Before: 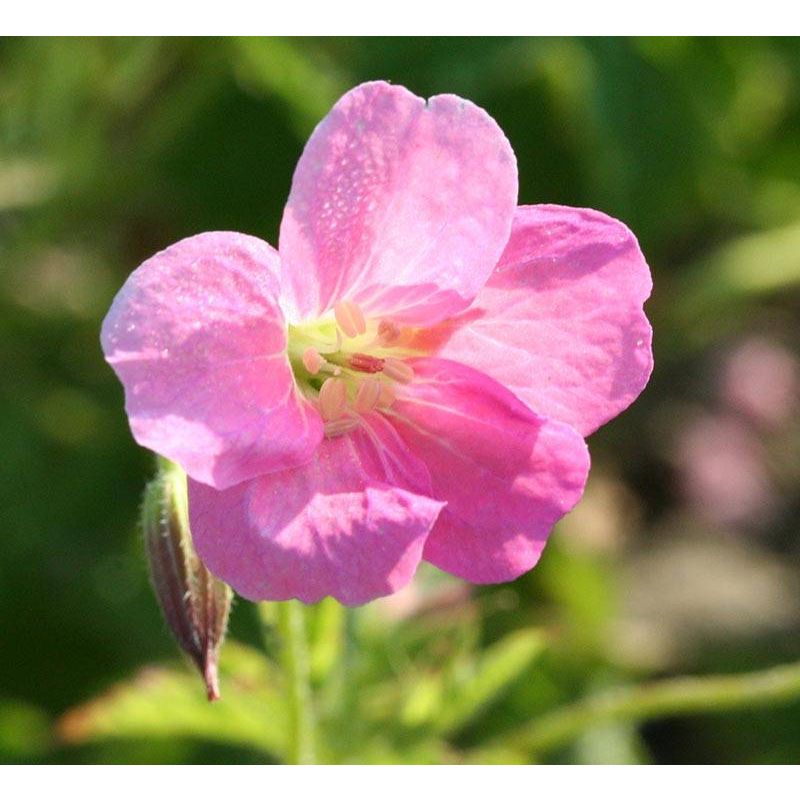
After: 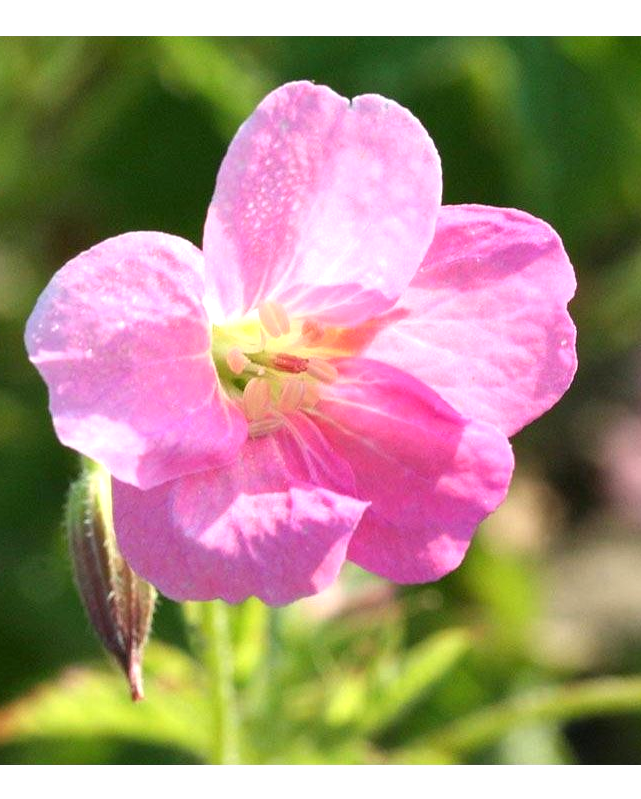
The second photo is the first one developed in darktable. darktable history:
crop and rotate: left 9.597%, right 10.195%
exposure: exposure 0.376 EV, compensate highlight preservation false
